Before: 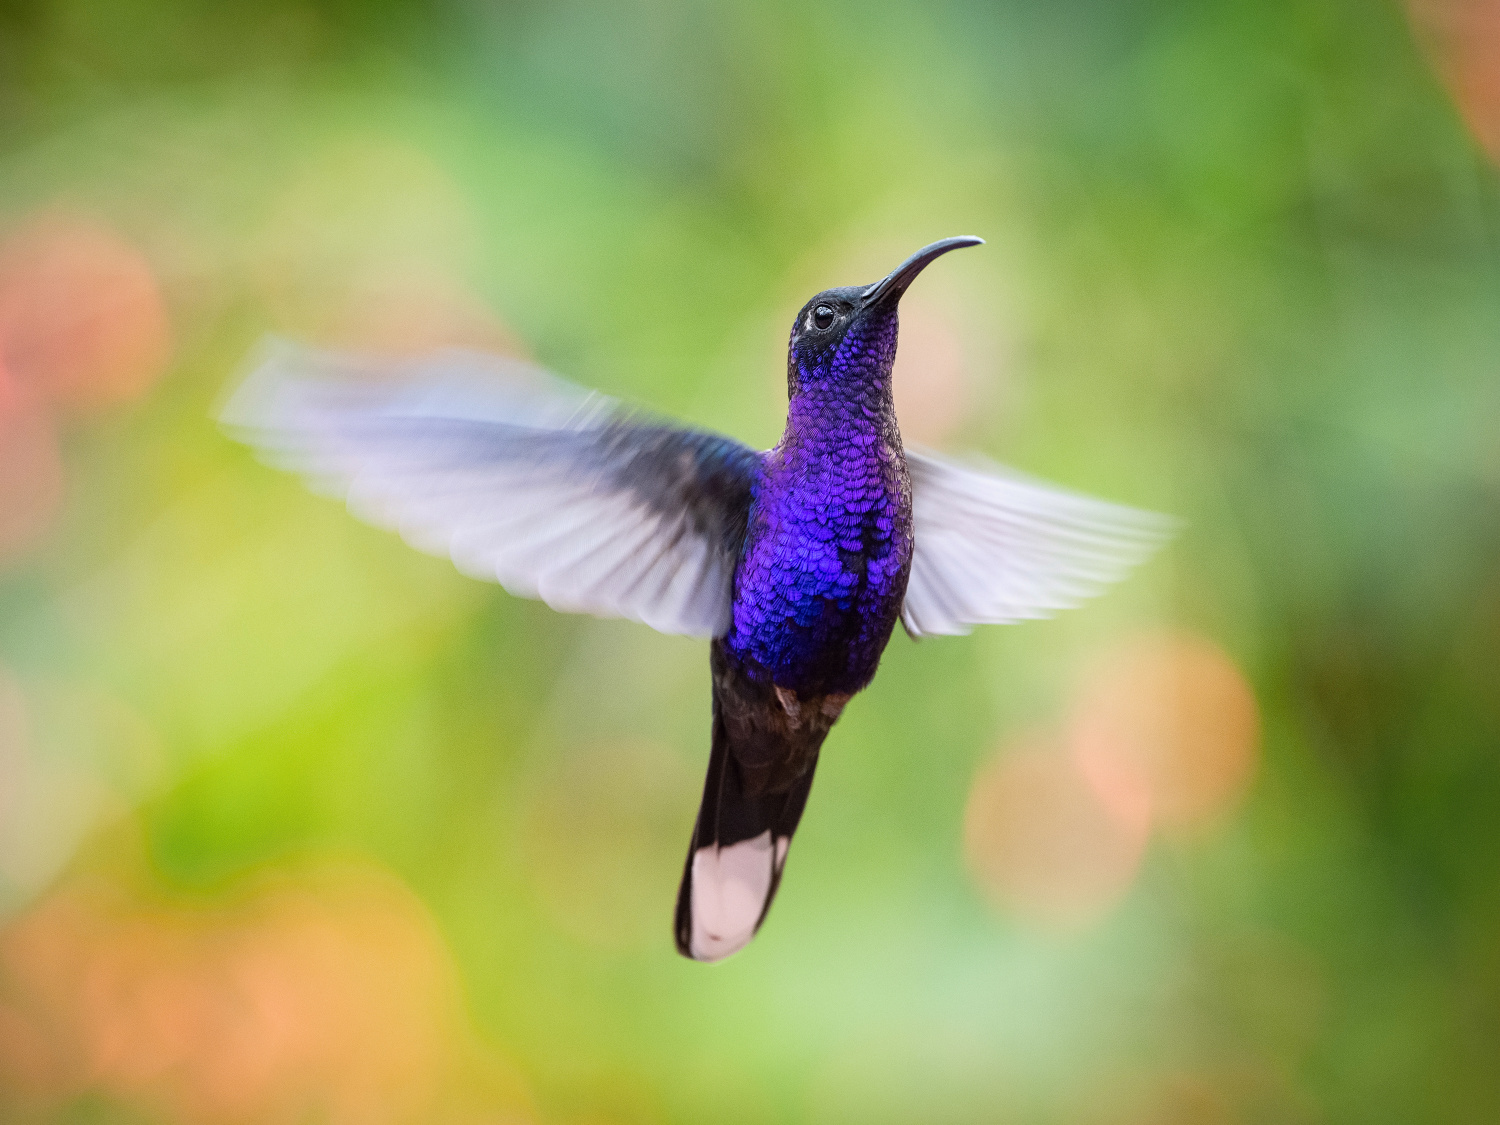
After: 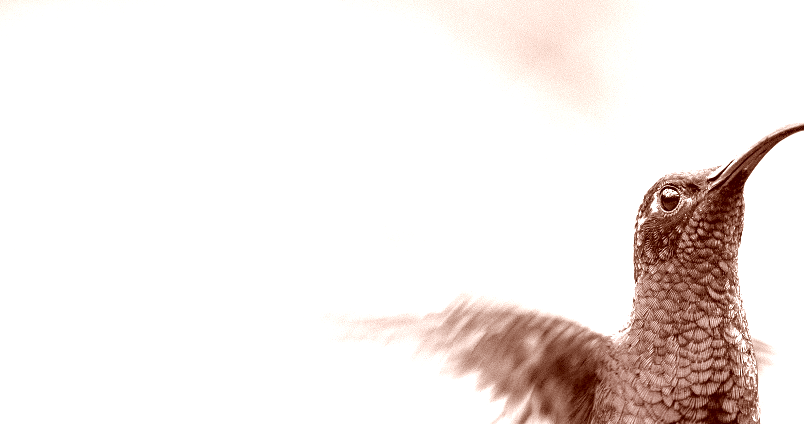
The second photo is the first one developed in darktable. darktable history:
color correction: highlights a* 9.05, highlights b* 8.86, shadows a* 39.43, shadows b* 39.29, saturation 0.771
contrast brightness saturation: saturation -0.987
crop: left 10.322%, top 10.509%, right 36.016%, bottom 51.726%
exposure: black level correction 0.001, exposure 1.727 EV, compensate highlight preservation false
haze removal: strength 0.299, distance 0.254, compatibility mode true, adaptive false
